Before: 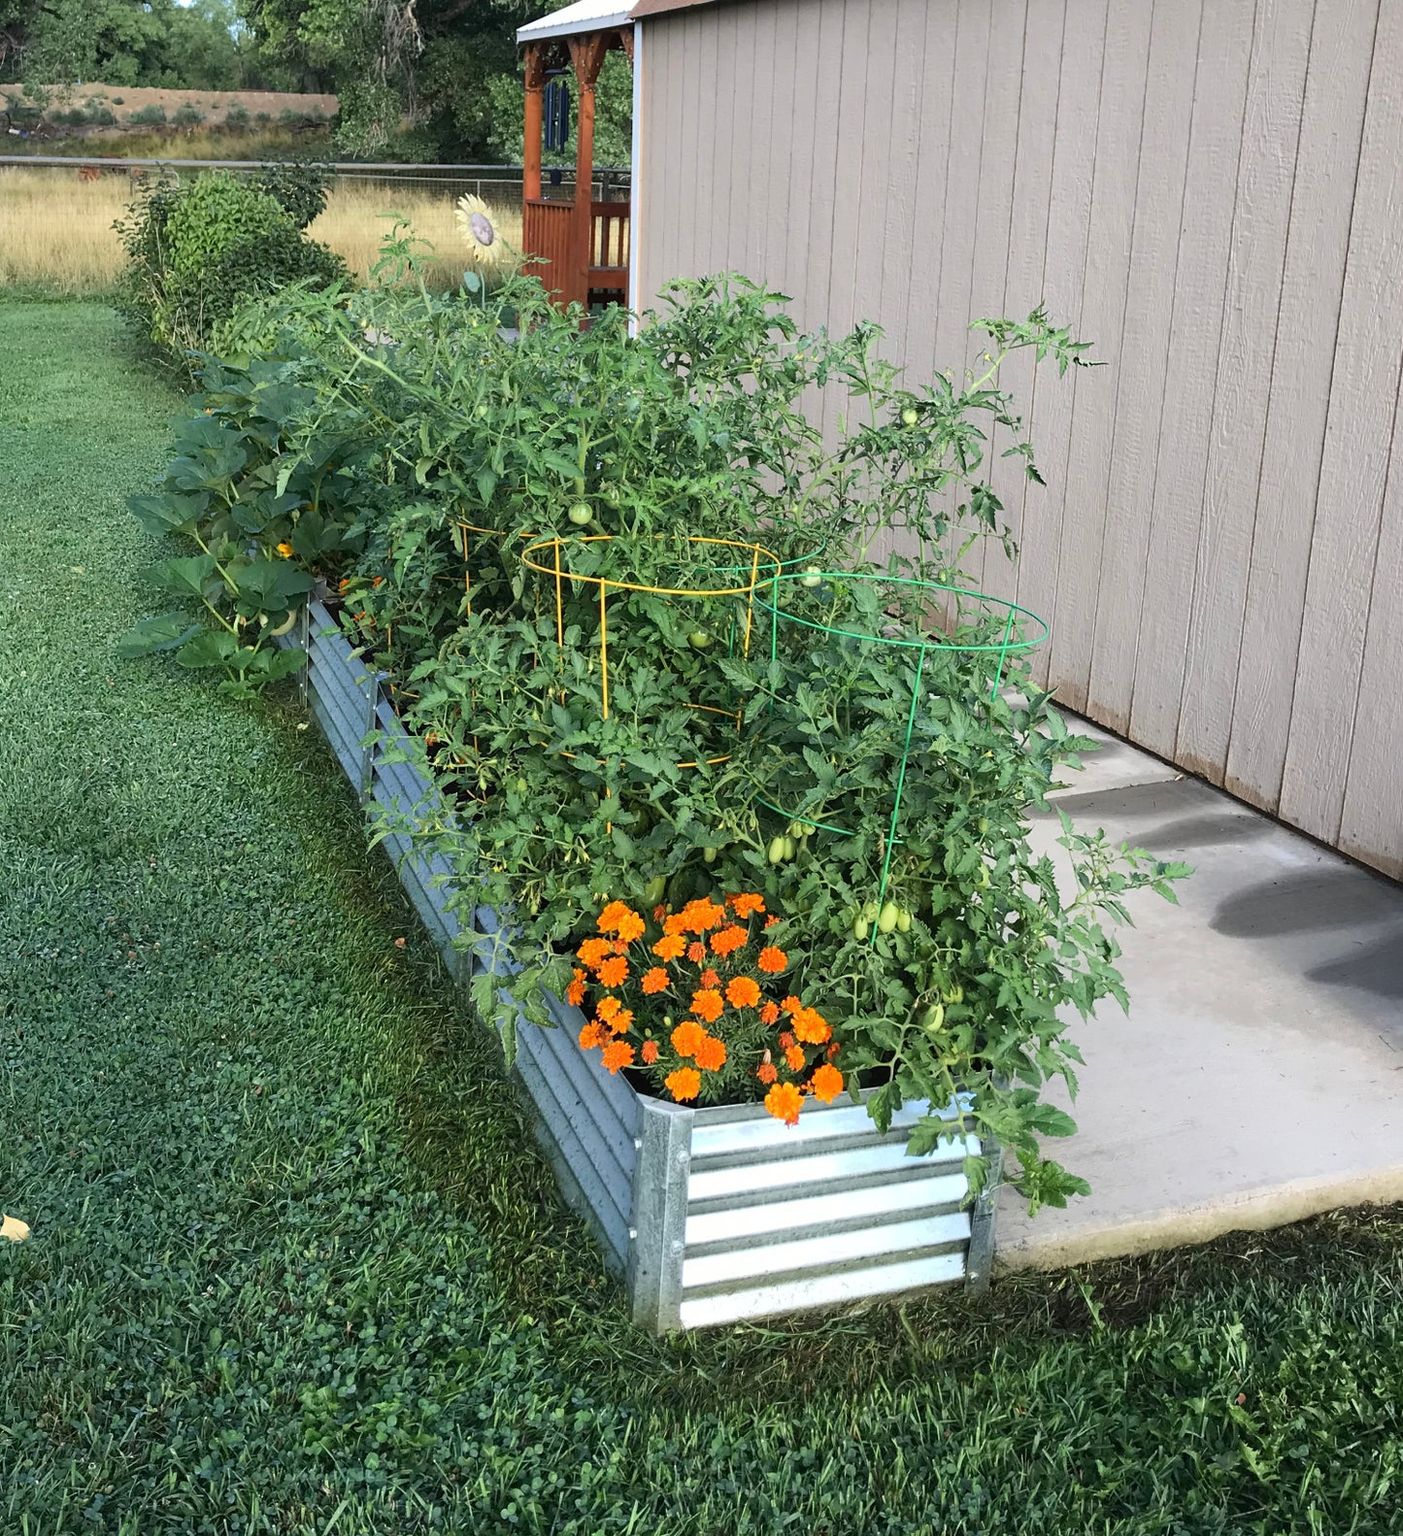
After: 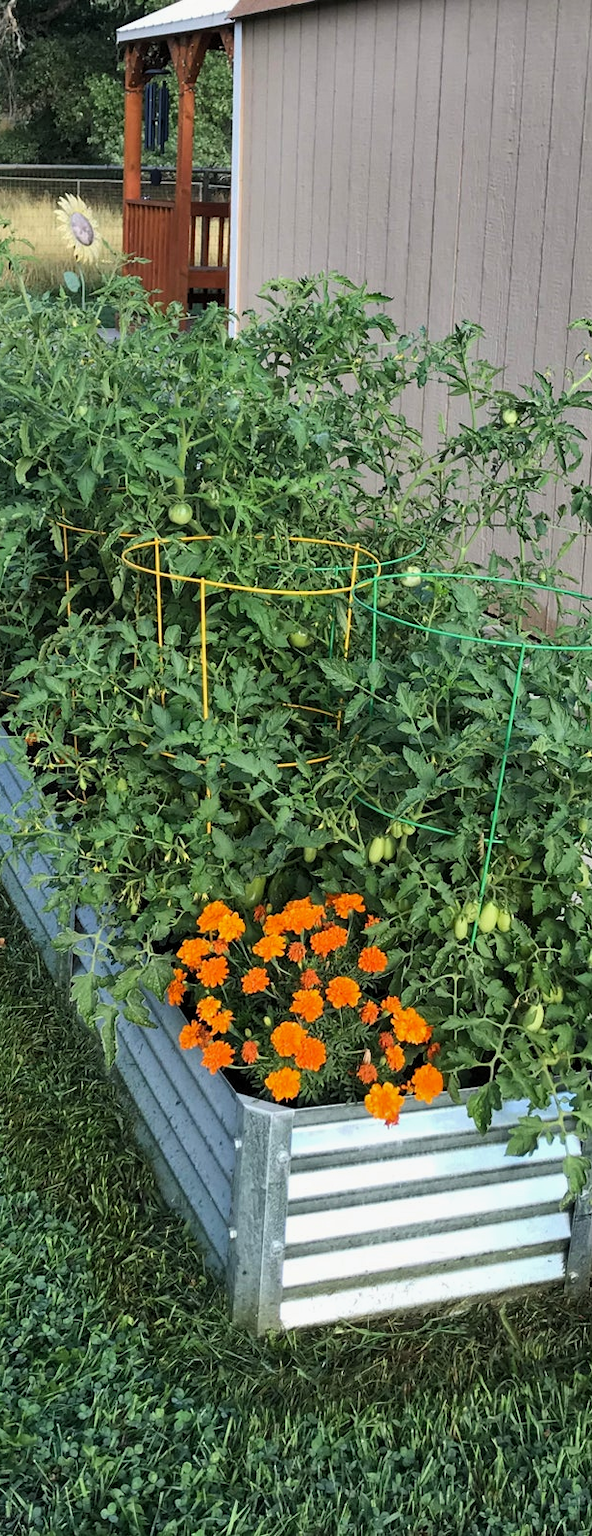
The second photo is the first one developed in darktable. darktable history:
levels: levels [0.026, 0.507, 0.987]
crop: left 28.53%, right 29.216%
shadows and highlights: white point adjustment -3.47, highlights -63.35, soften with gaussian
